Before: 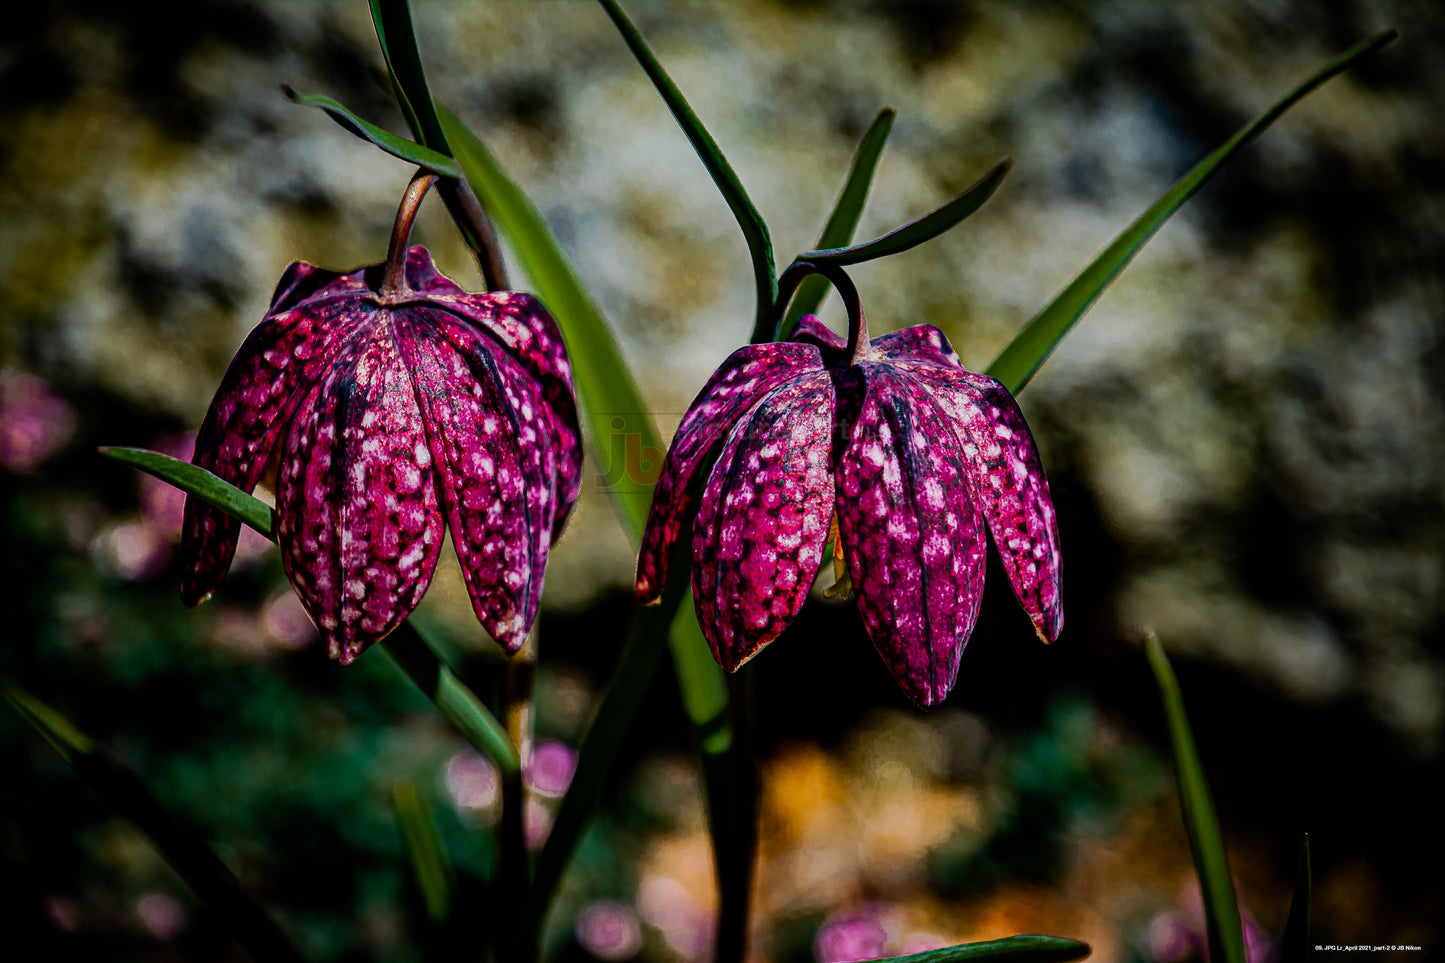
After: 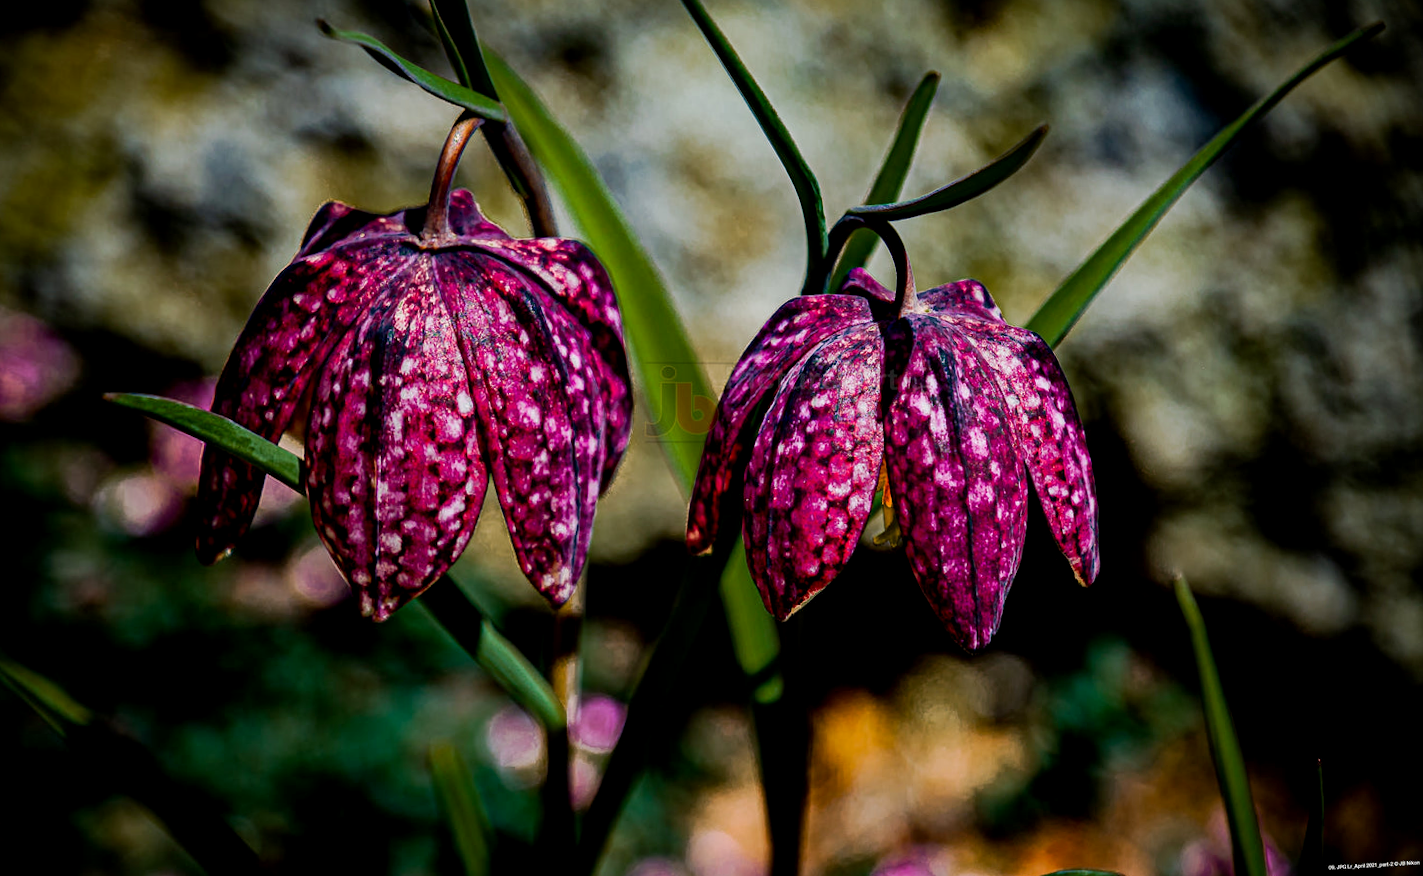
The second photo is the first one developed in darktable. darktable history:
rotate and perspective: rotation -0.013°, lens shift (vertical) -0.027, lens shift (horizontal) 0.178, crop left 0.016, crop right 0.989, crop top 0.082, crop bottom 0.918
exposure: black level correction 0.002, exposure 0.15 EV, compensate highlight preservation false
